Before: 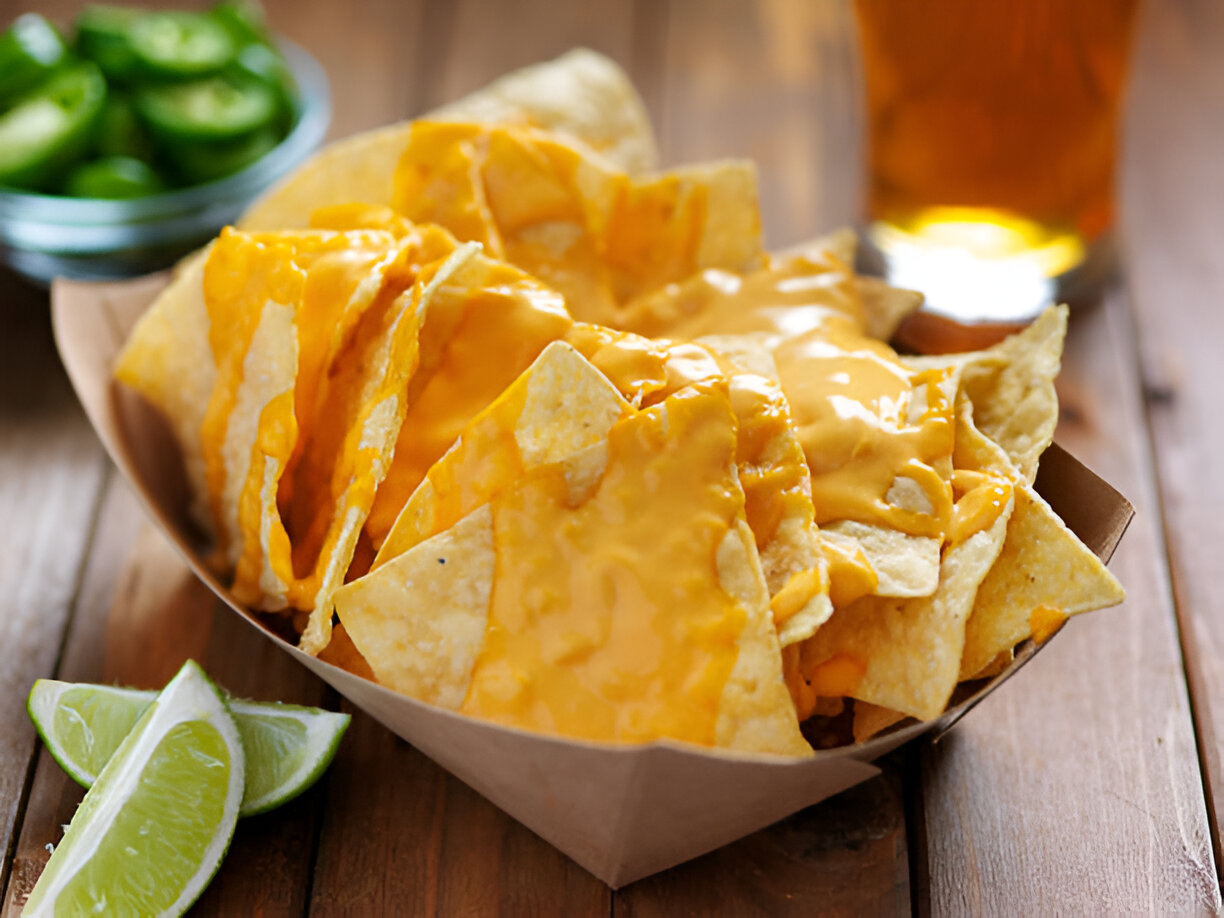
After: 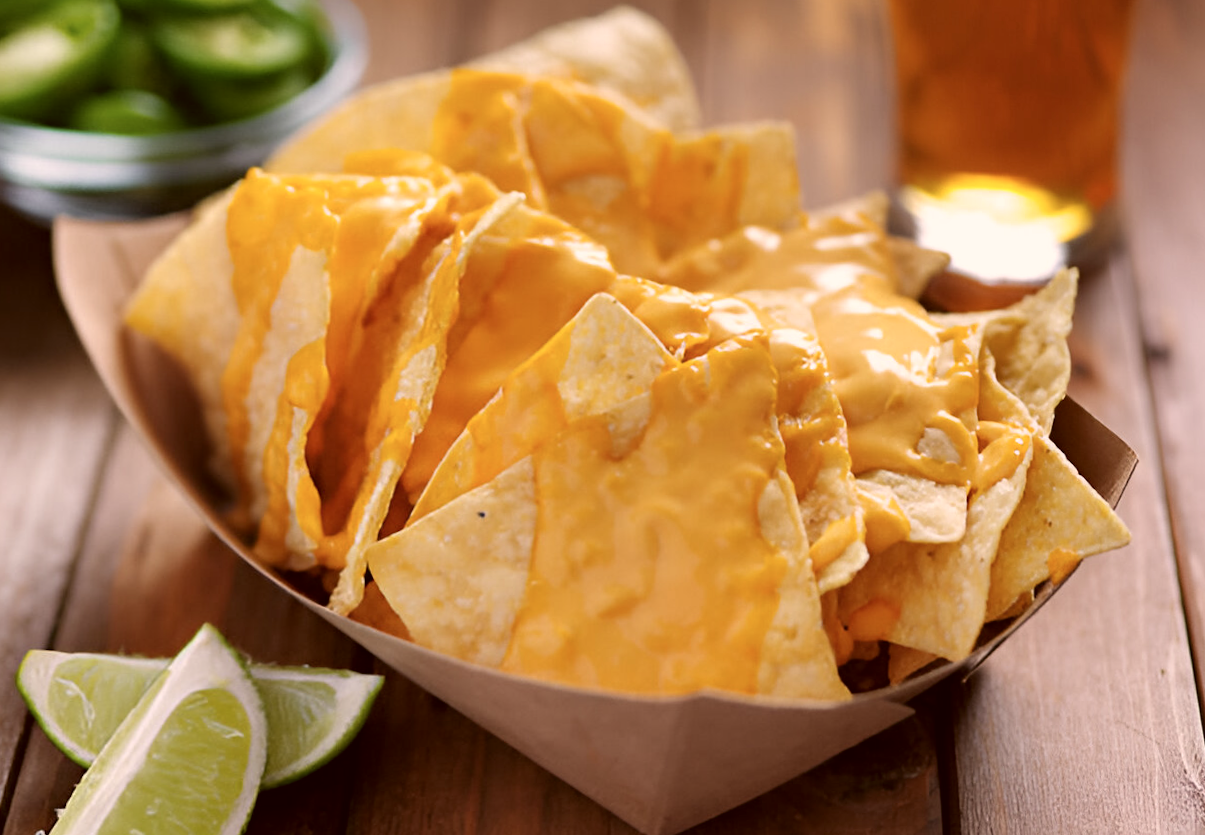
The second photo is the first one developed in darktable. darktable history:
color correction: highlights a* 10.21, highlights b* 9.79, shadows a* 8.61, shadows b* 7.88, saturation 0.8
rotate and perspective: rotation -0.013°, lens shift (vertical) -0.027, lens shift (horizontal) 0.178, crop left 0.016, crop right 0.989, crop top 0.082, crop bottom 0.918
